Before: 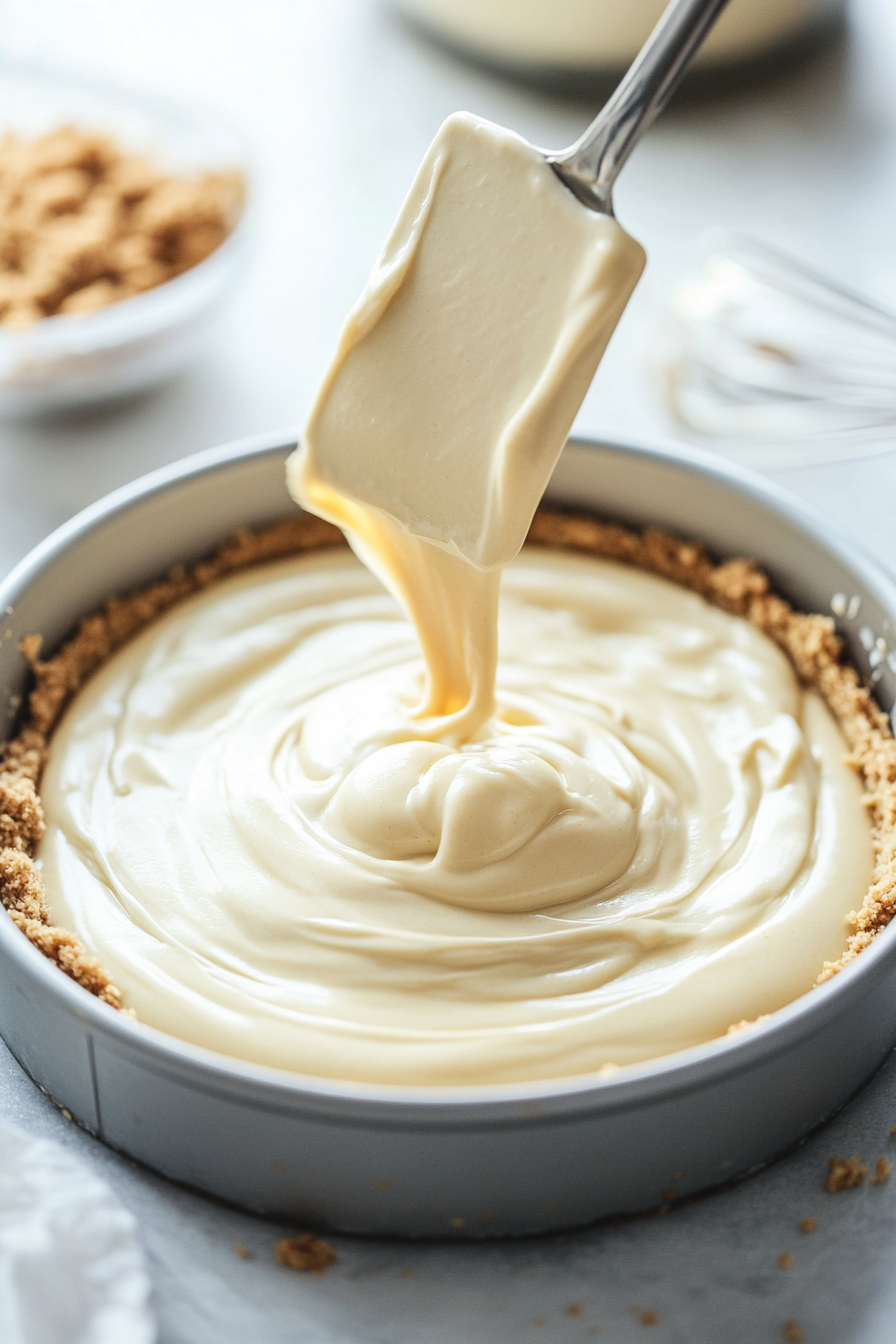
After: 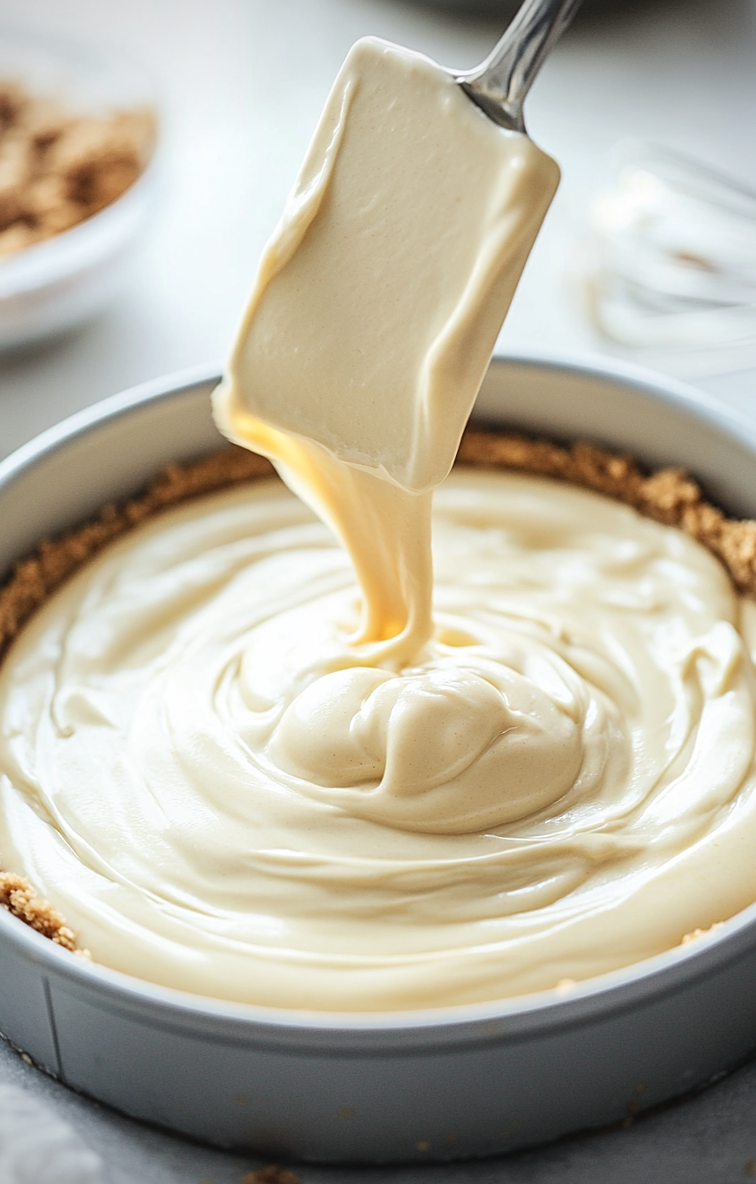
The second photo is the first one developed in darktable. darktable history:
rotate and perspective: rotation -3°, crop left 0.031, crop right 0.968, crop top 0.07, crop bottom 0.93
sharpen: on, module defaults
crop: left 7.598%, right 7.873%
vignetting: unbound false
